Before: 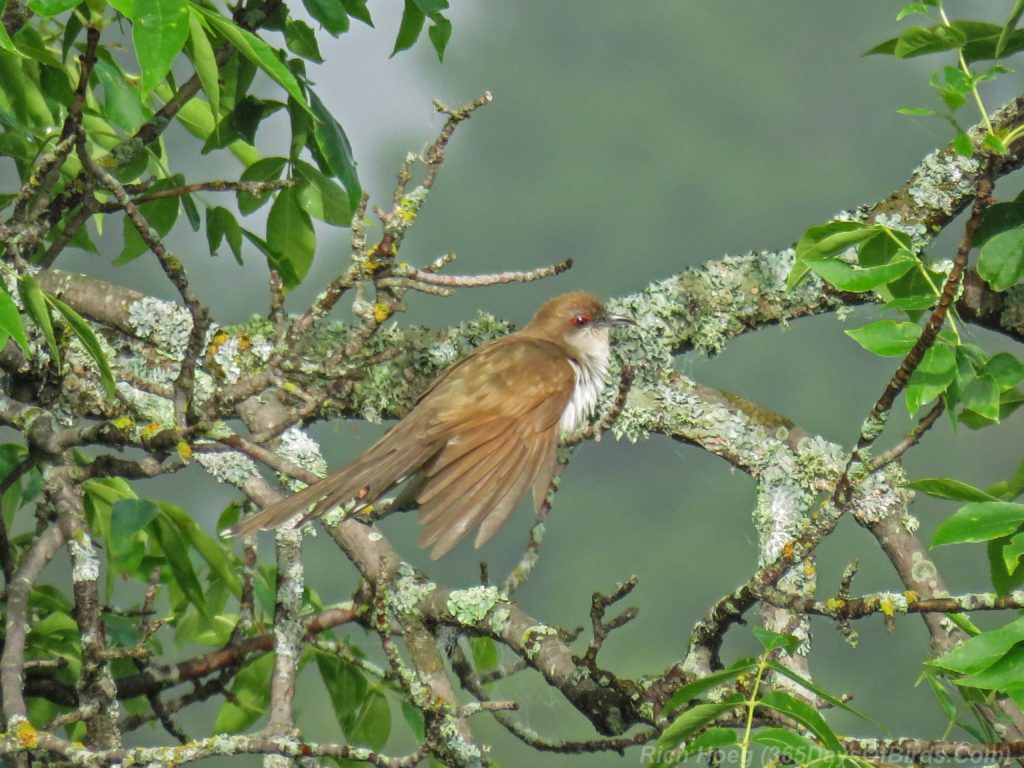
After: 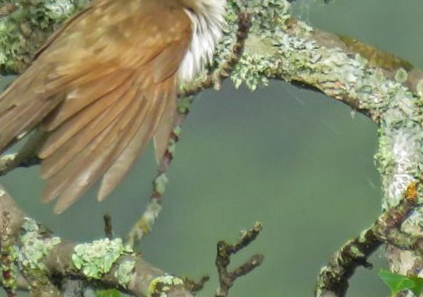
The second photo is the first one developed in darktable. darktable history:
rotate and perspective: rotation -2°, crop left 0.022, crop right 0.978, crop top 0.049, crop bottom 0.951
crop: left 37.221%, top 45.169%, right 20.63%, bottom 13.777%
